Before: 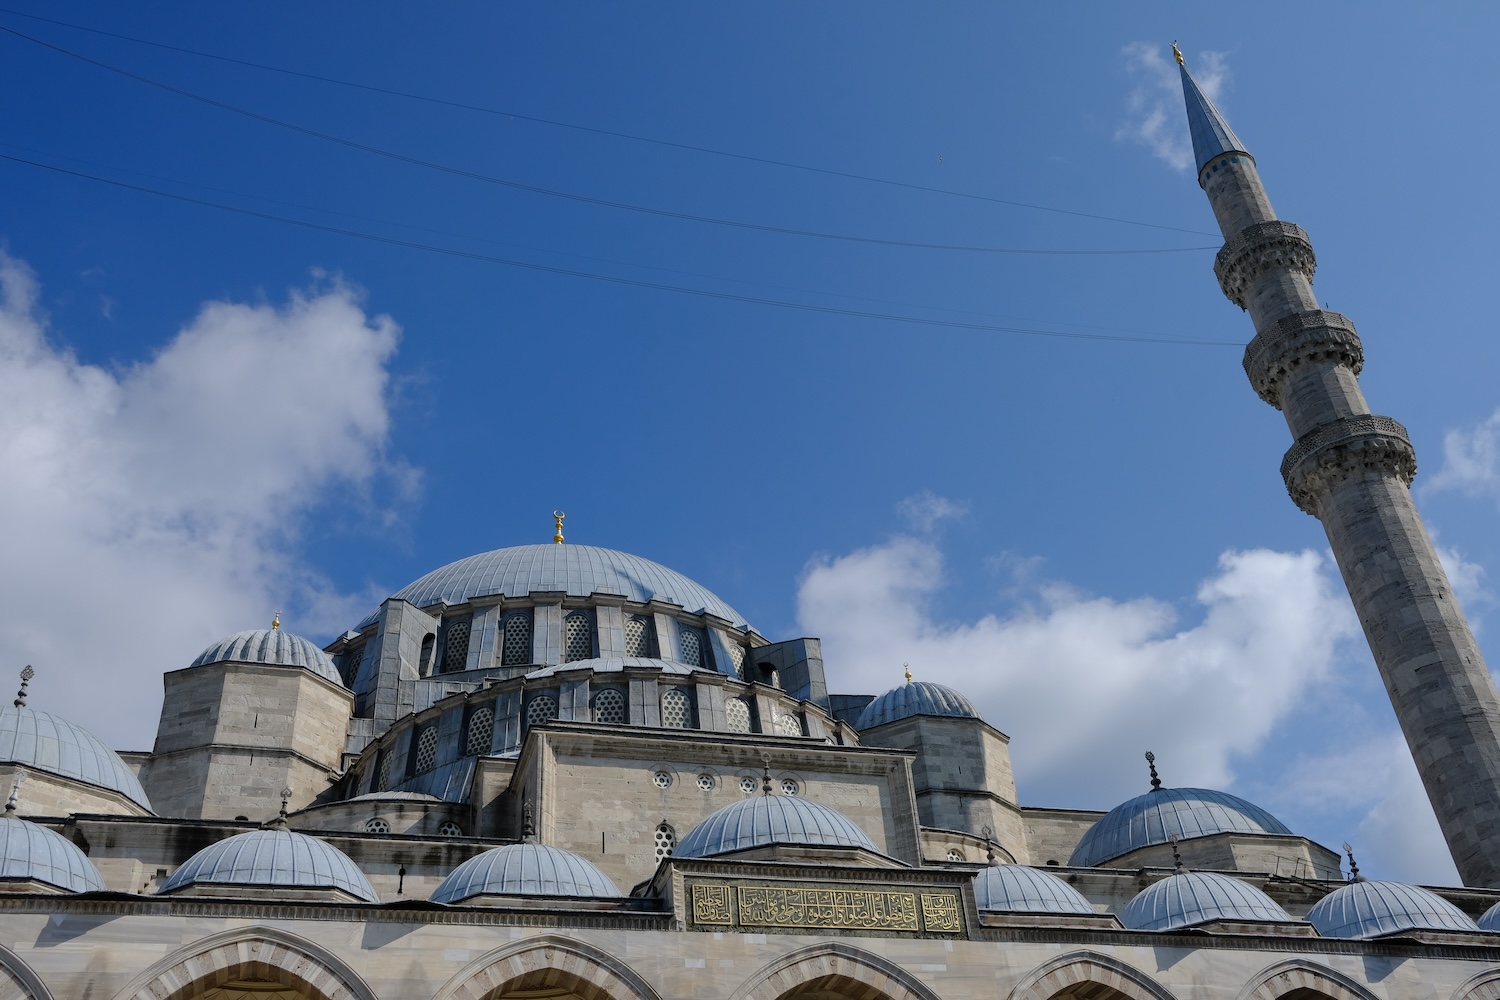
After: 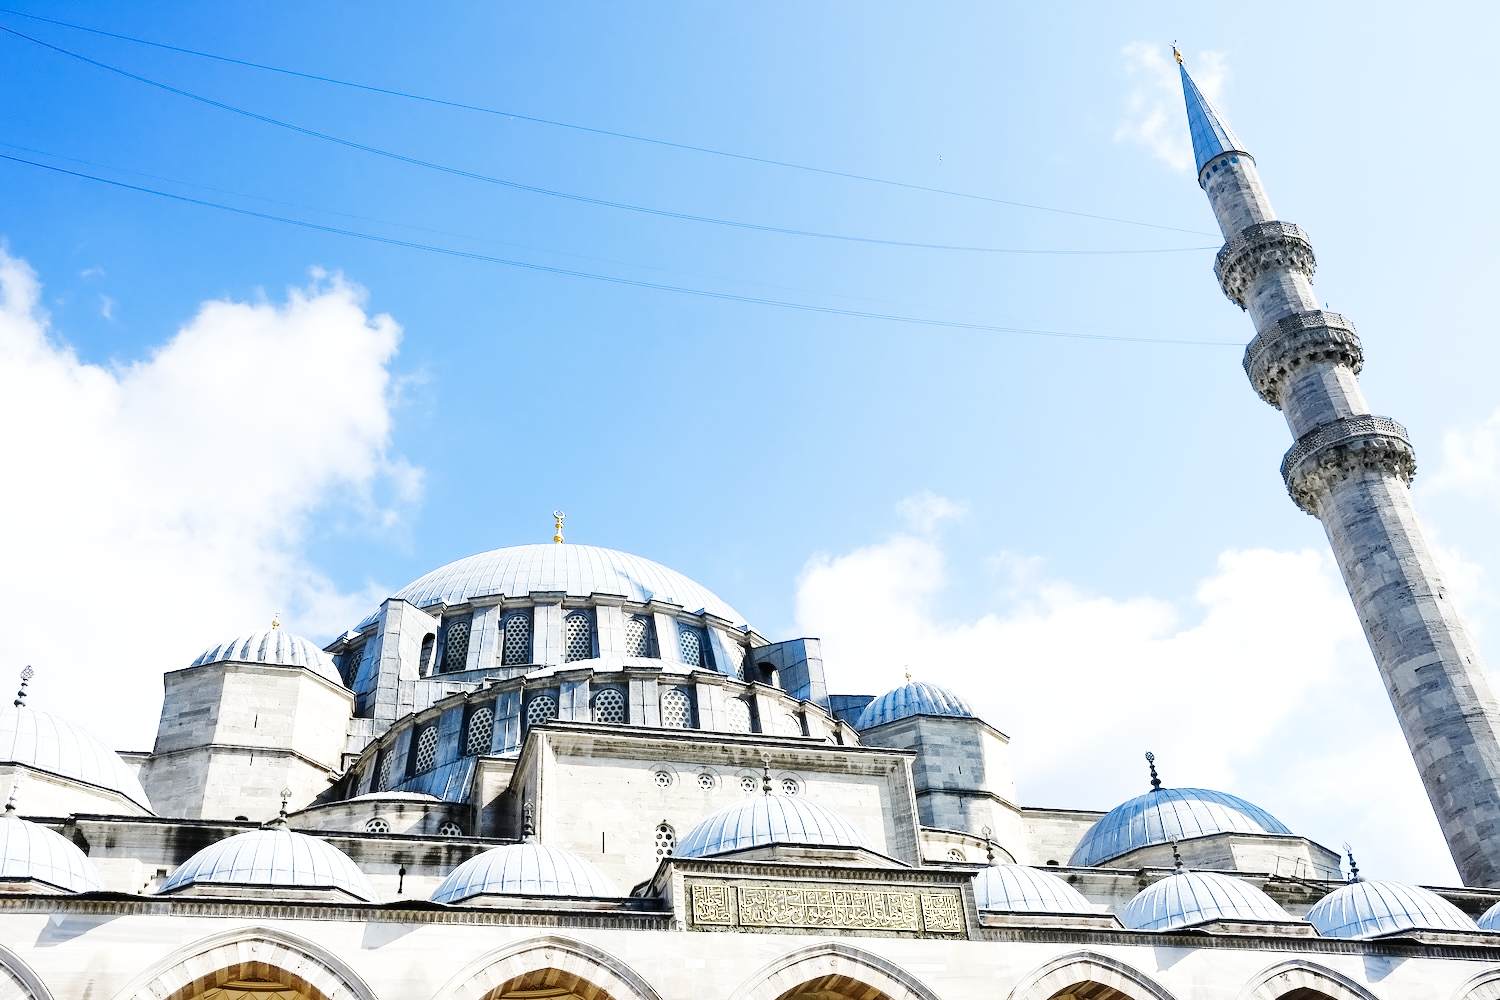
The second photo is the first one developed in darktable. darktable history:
base curve: curves: ch0 [(0, 0.003) (0.001, 0.002) (0.006, 0.004) (0.02, 0.022) (0.048, 0.086) (0.094, 0.234) (0.162, 0.431) (0.258, 0.629) (0.385, 0.8) (0.548, 0.918) (0.751, 0.988) (1, 1)], preserve colors none
color balance rgb: highlights gain › luminance 6.361%, highlights gain › chroma 1.203%, highlights gain › hue 91.81°, perceptual saturation grading › global saturation -10.533%, perceptual saturation grading › highlights -26.984%, perceptual saturation grading › shadows 21.063%, global vibrance 9.931%
contrast equalizer: octaves 7, y [[0.5 ×4, 0.525, 0.667], [0.5 ×6], [0.5 ×6], [0 ×4, 0.042, 0], [0, 0, 0.004, 0.1, 0.191, 0.131]]
exposure: black level correction 0, exposure 0.898 EV, compensate highlight preservation false
